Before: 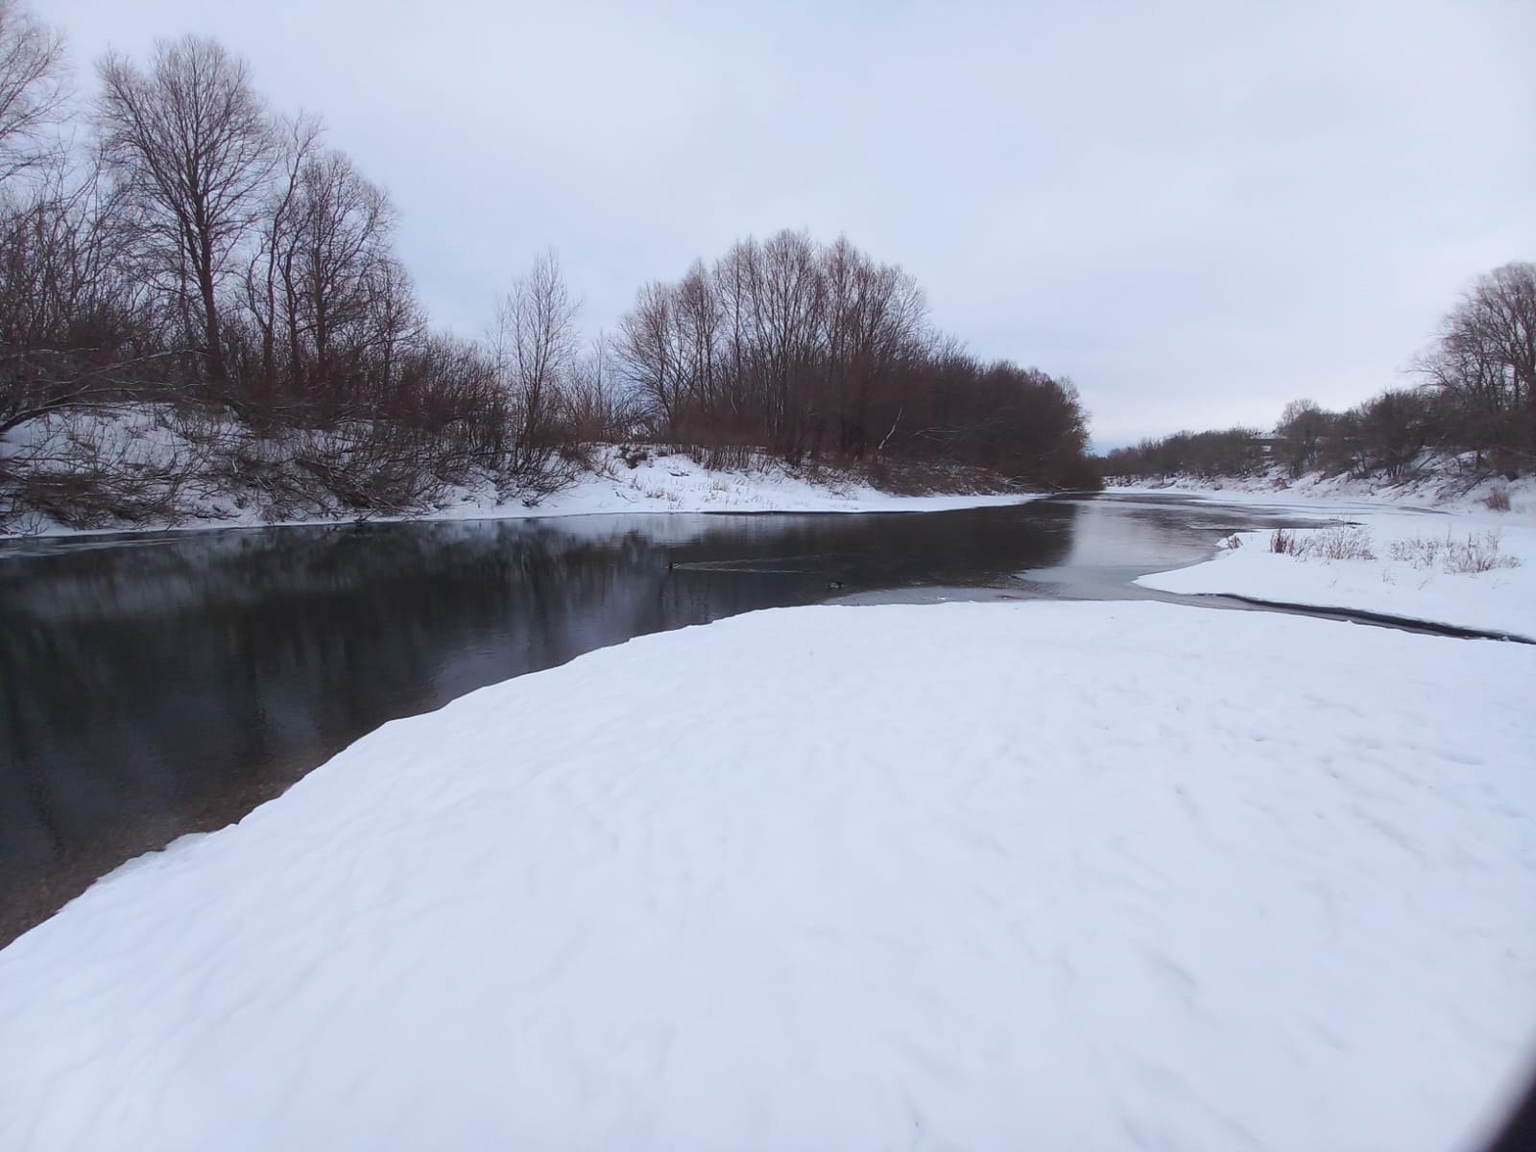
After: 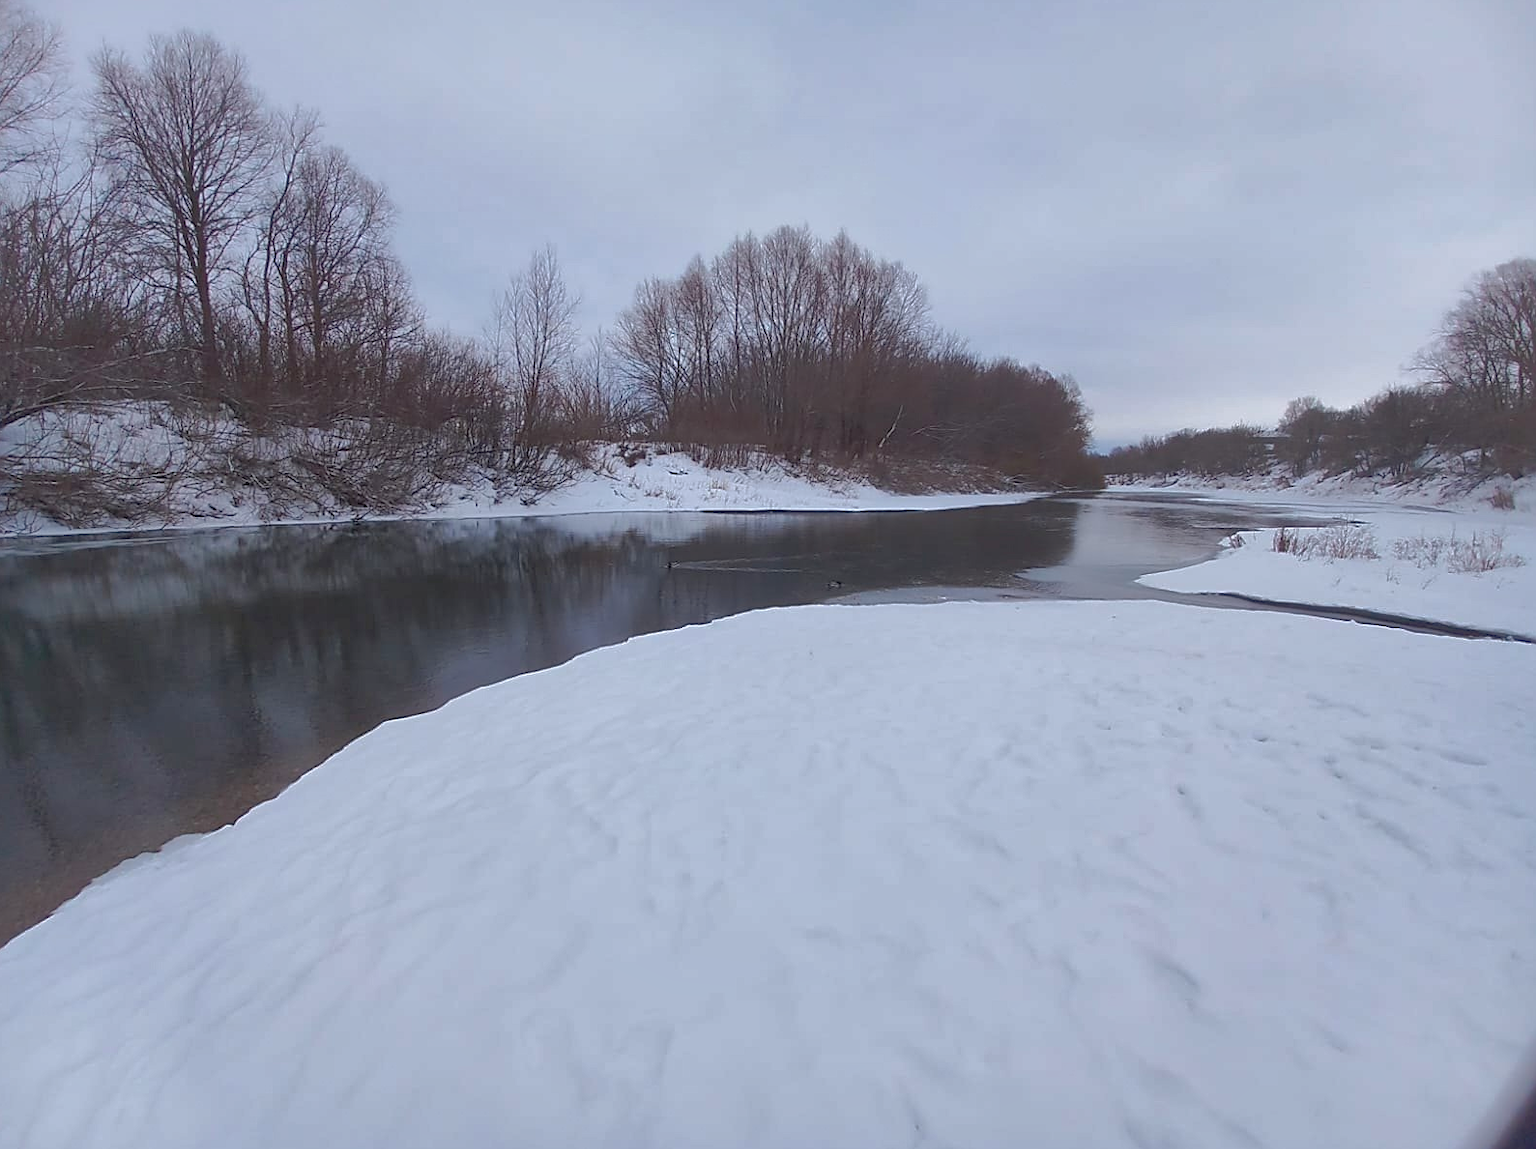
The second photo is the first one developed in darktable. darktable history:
crop: left 0.434%, top 0.485%, right 0.244%, bottom 0.386%
shadows and highlights: shadows 60, highlights -60
sharpen: on, module defaults
